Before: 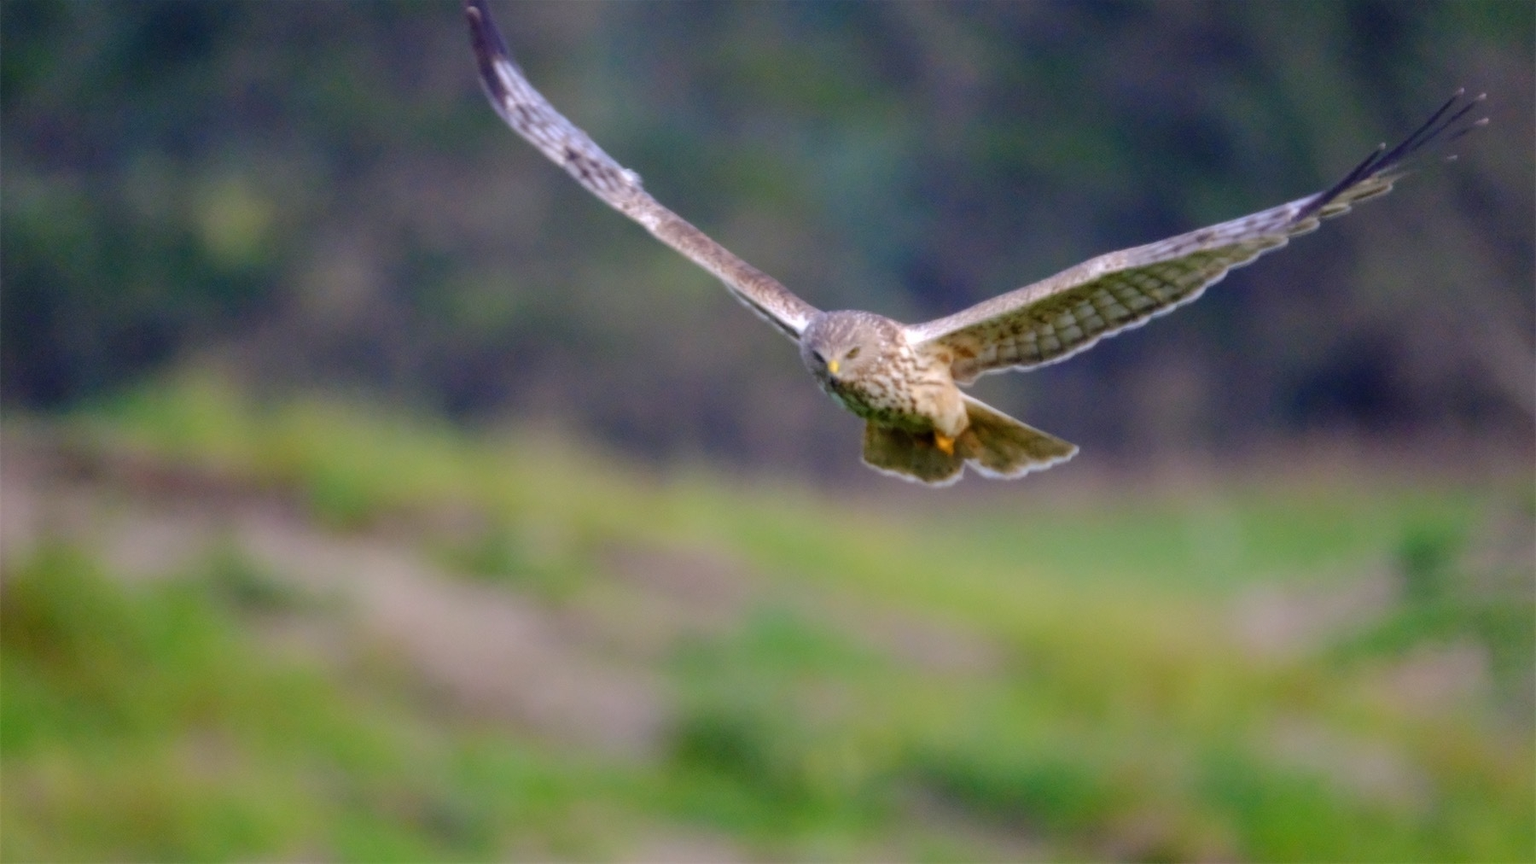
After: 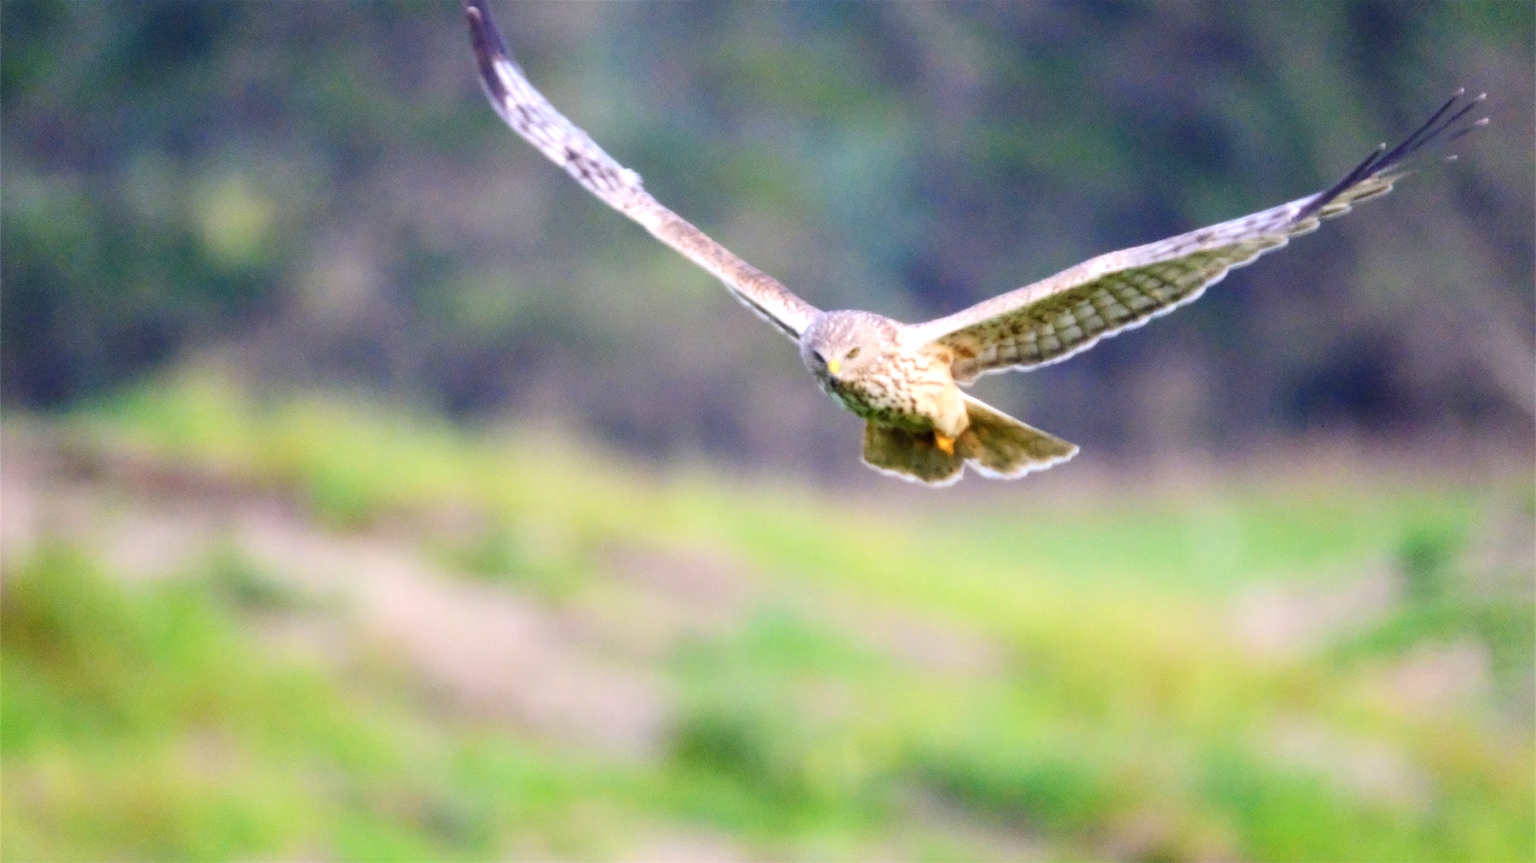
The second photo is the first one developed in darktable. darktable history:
exposure: black level correction 0, exposure 0.898 EV, compensate highlight preservation false
contrast brightness saturation: contrast 0.147, brightness 0.052
